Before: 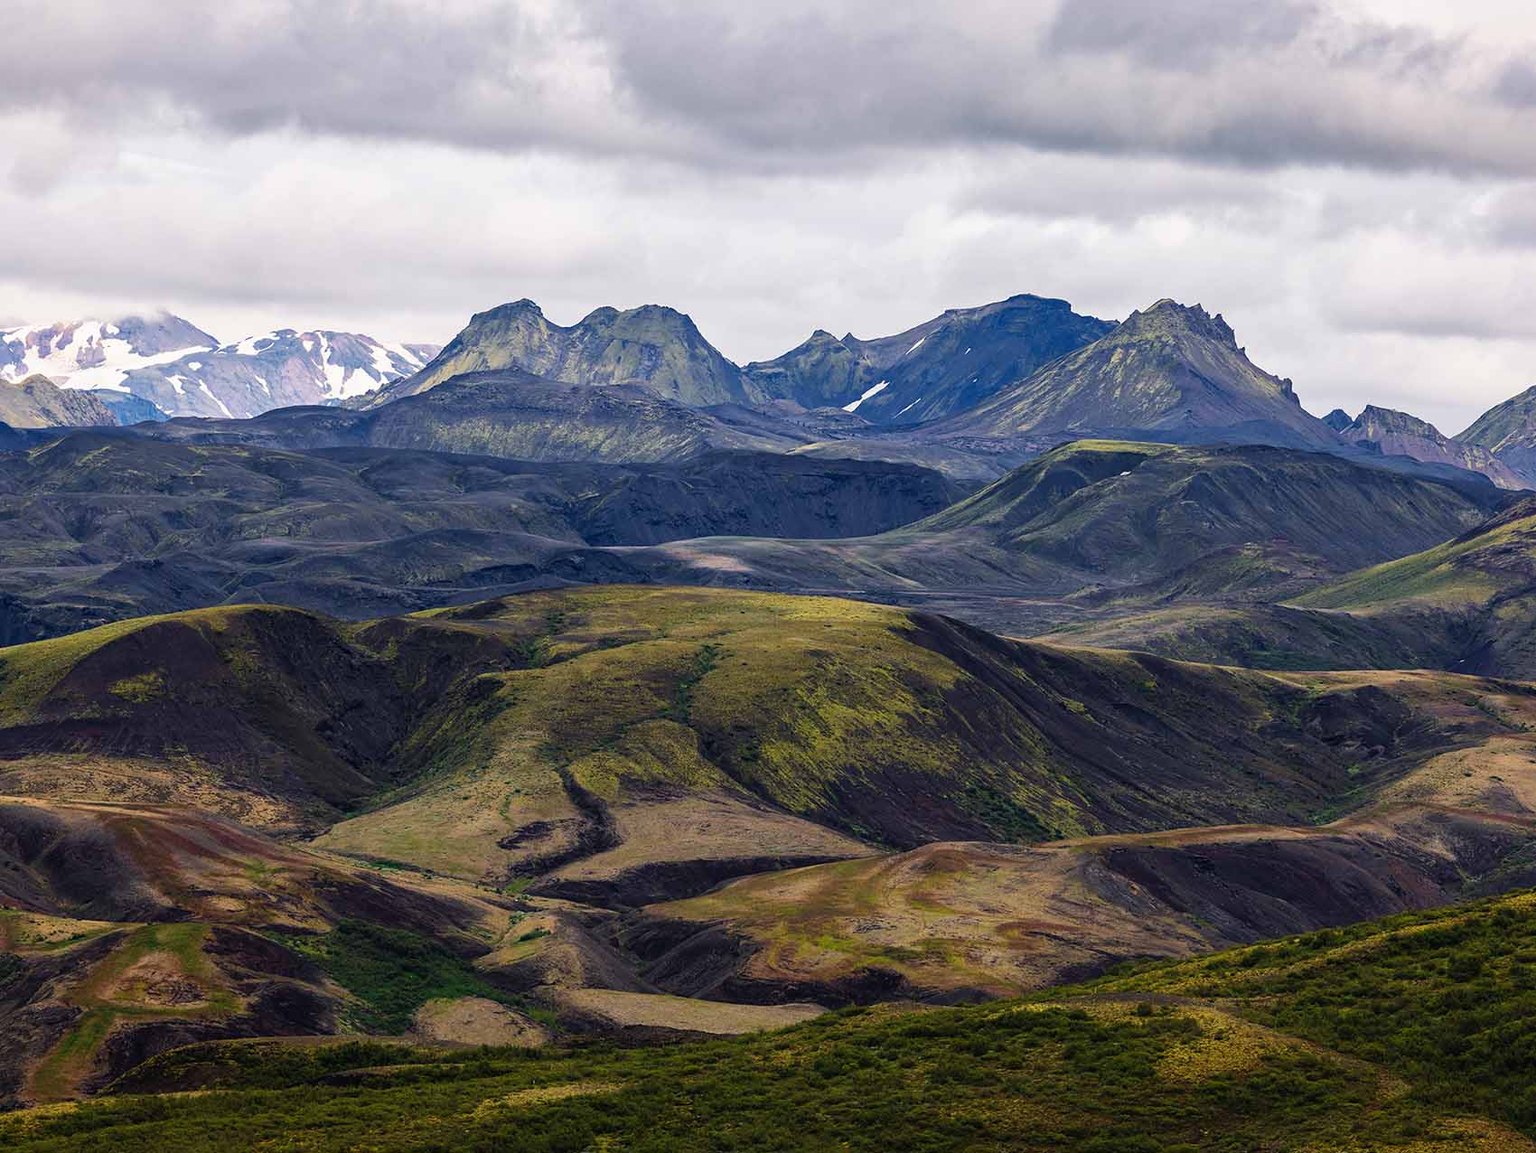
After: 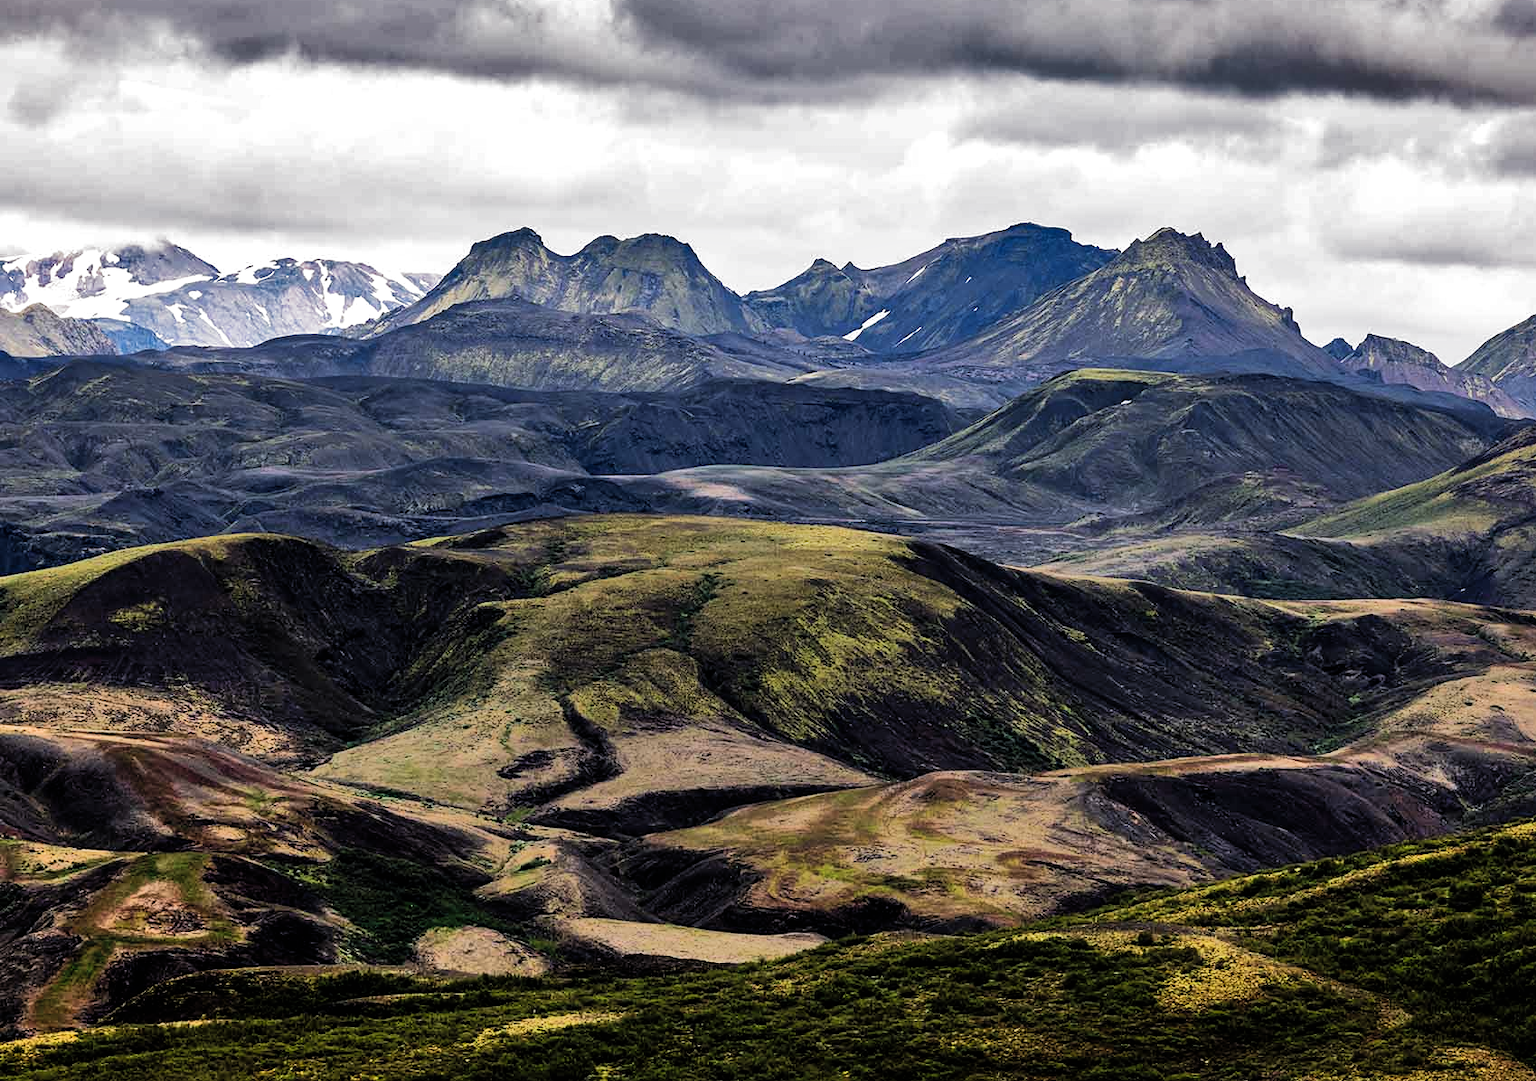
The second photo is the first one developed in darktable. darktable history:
filmic rgb: black relative exposure -8.2 EV, white relative exposure 2.2 EV, threshold 3 EV, hardness 7.11, latitude 75%, contrast 1.325, highlights saturation mix -2%, shadows ↔ highlights balance 30%, preserve chrominance RGB euclidean norm, color science v5 (2021), contrast in shadows safe, contrast in highlights safe, enable highlight reconstruction true
shadows and highlights: white point adjustment 0.1, highlights -70, soften with gaussian
crop and rotate: top 6.25%
